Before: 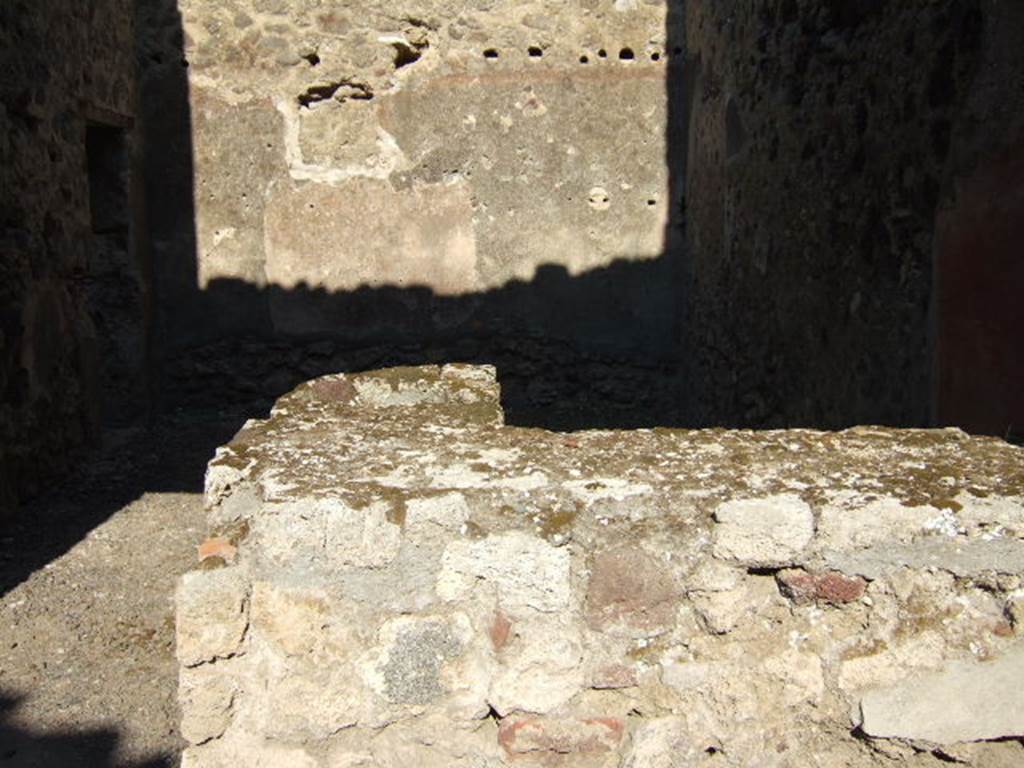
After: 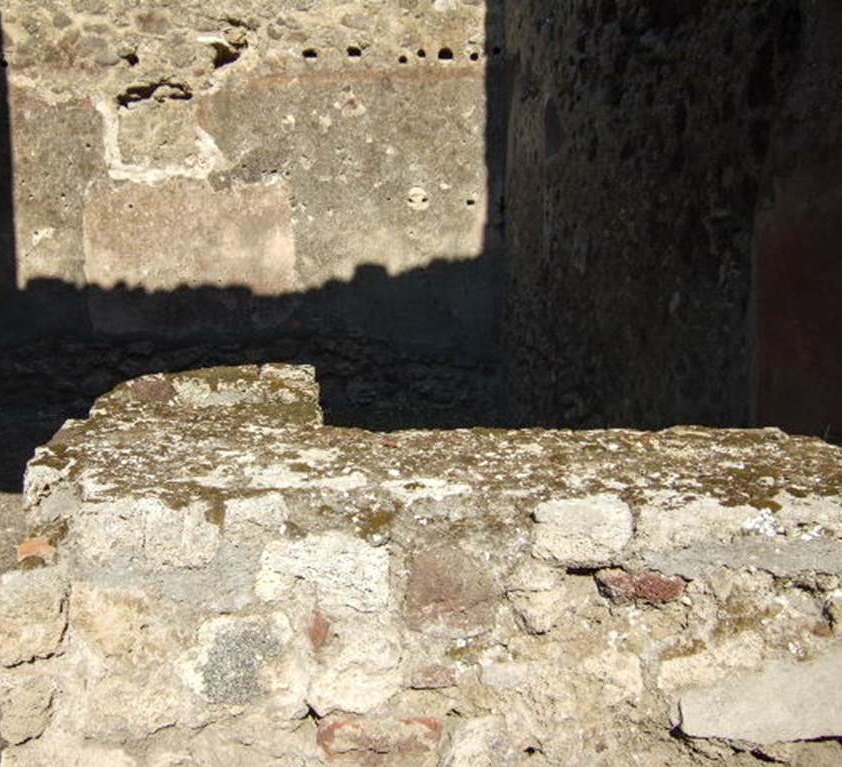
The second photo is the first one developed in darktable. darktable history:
local contrast: on, module defaults
crop: left 17.692%, bottom 0.016%
